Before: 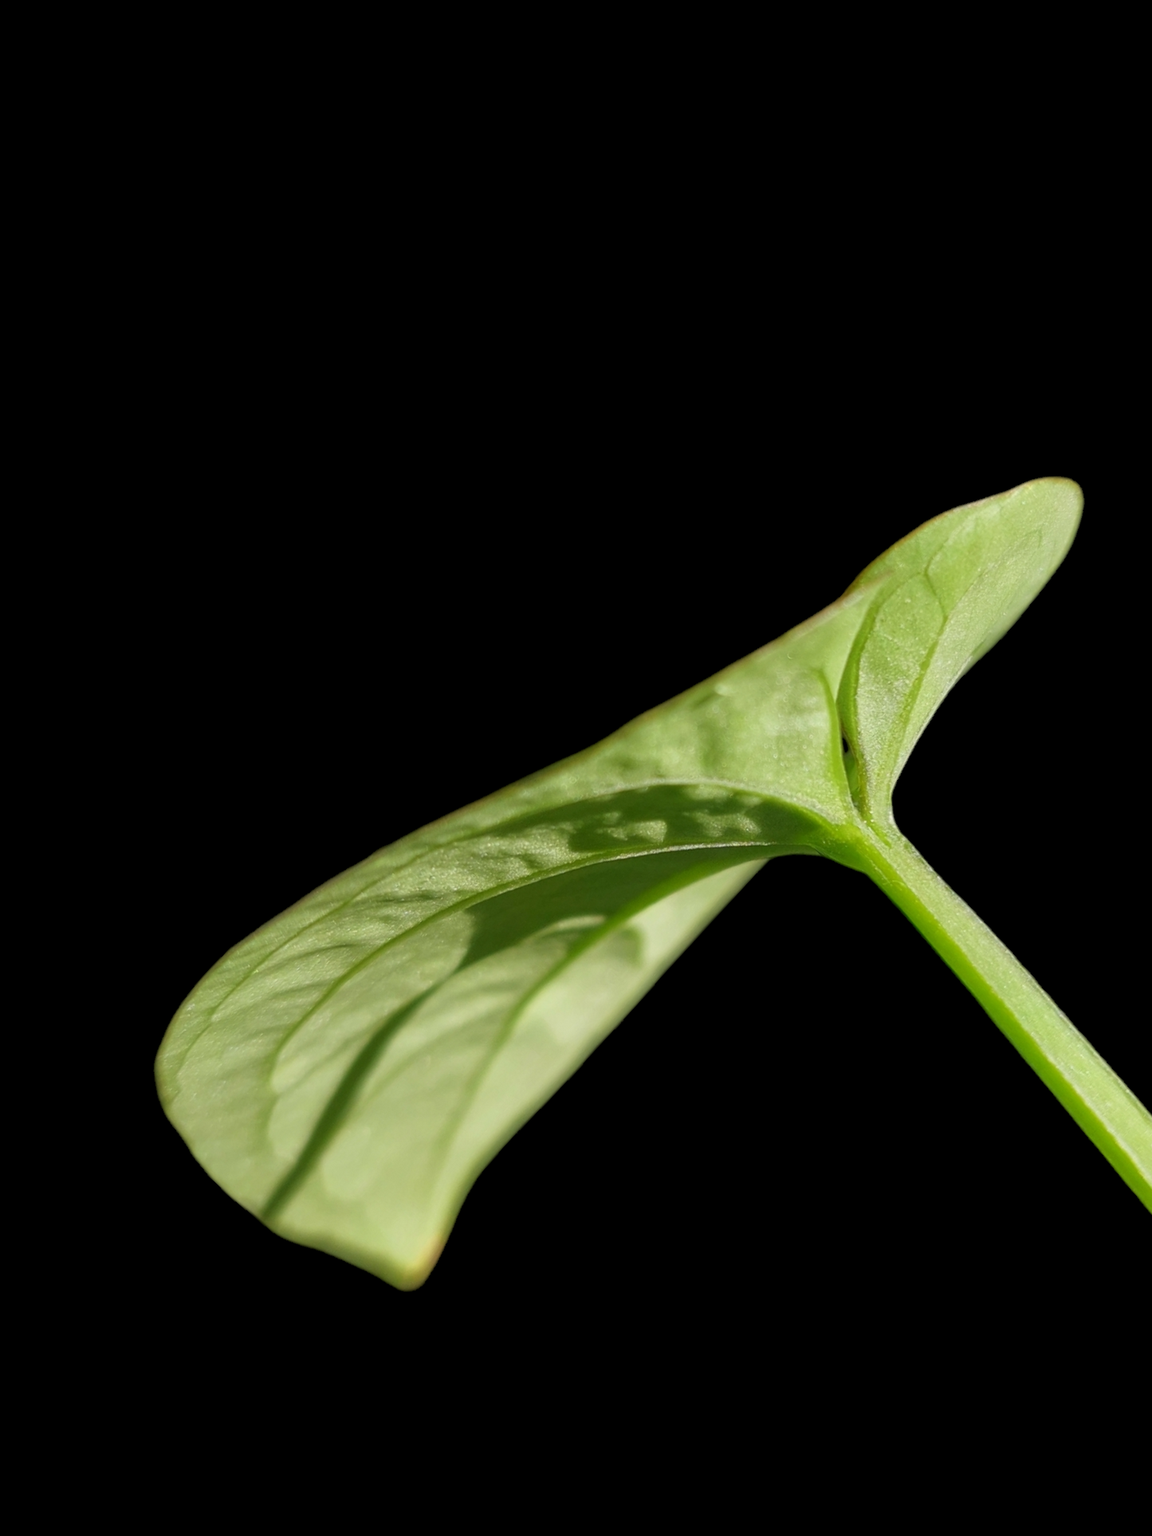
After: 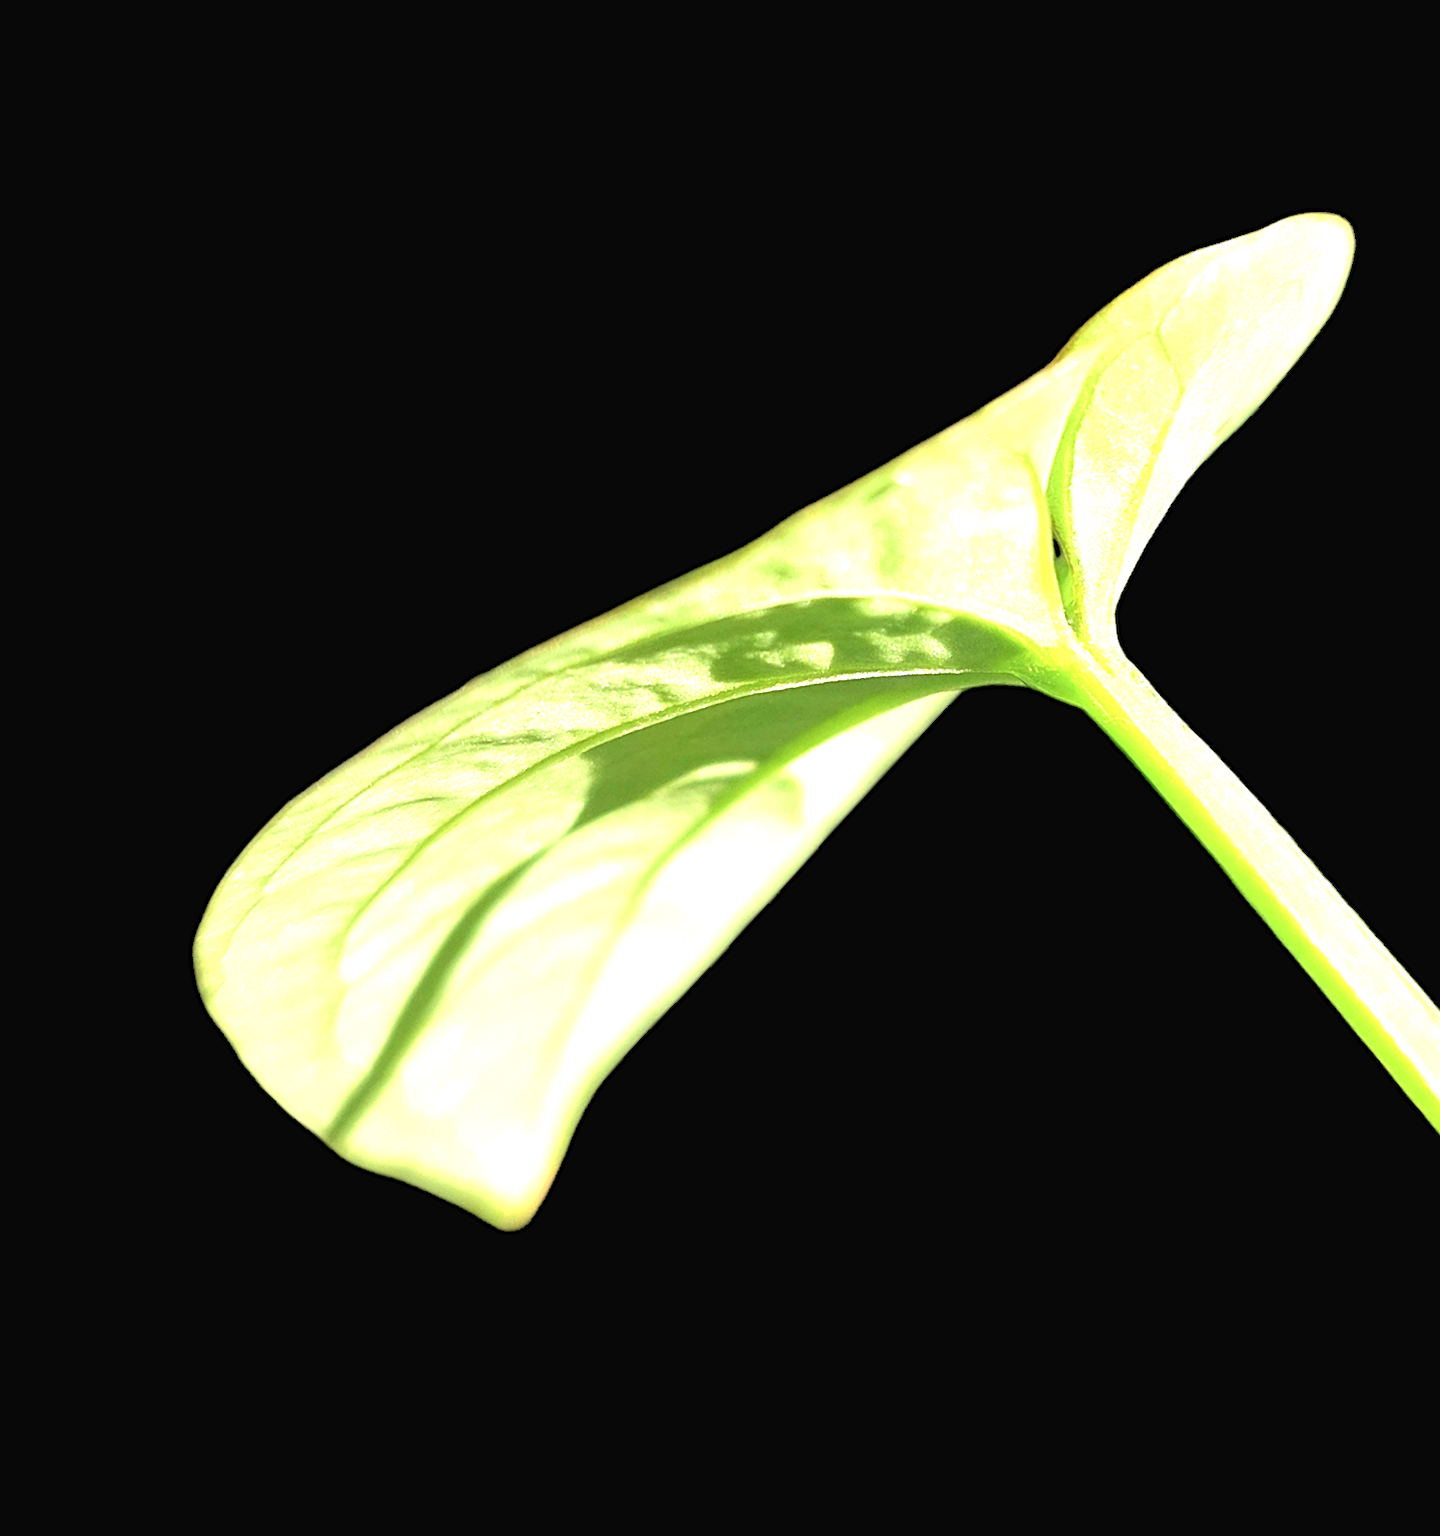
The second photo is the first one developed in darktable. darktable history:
sharpen: on, module defaults
exposure: black level correction 0, exposure 2.327 EV, compensate exposure bias true, compensate highlight preservation false
color balance: contrast -15%
crop and rotate: top 19.998%
